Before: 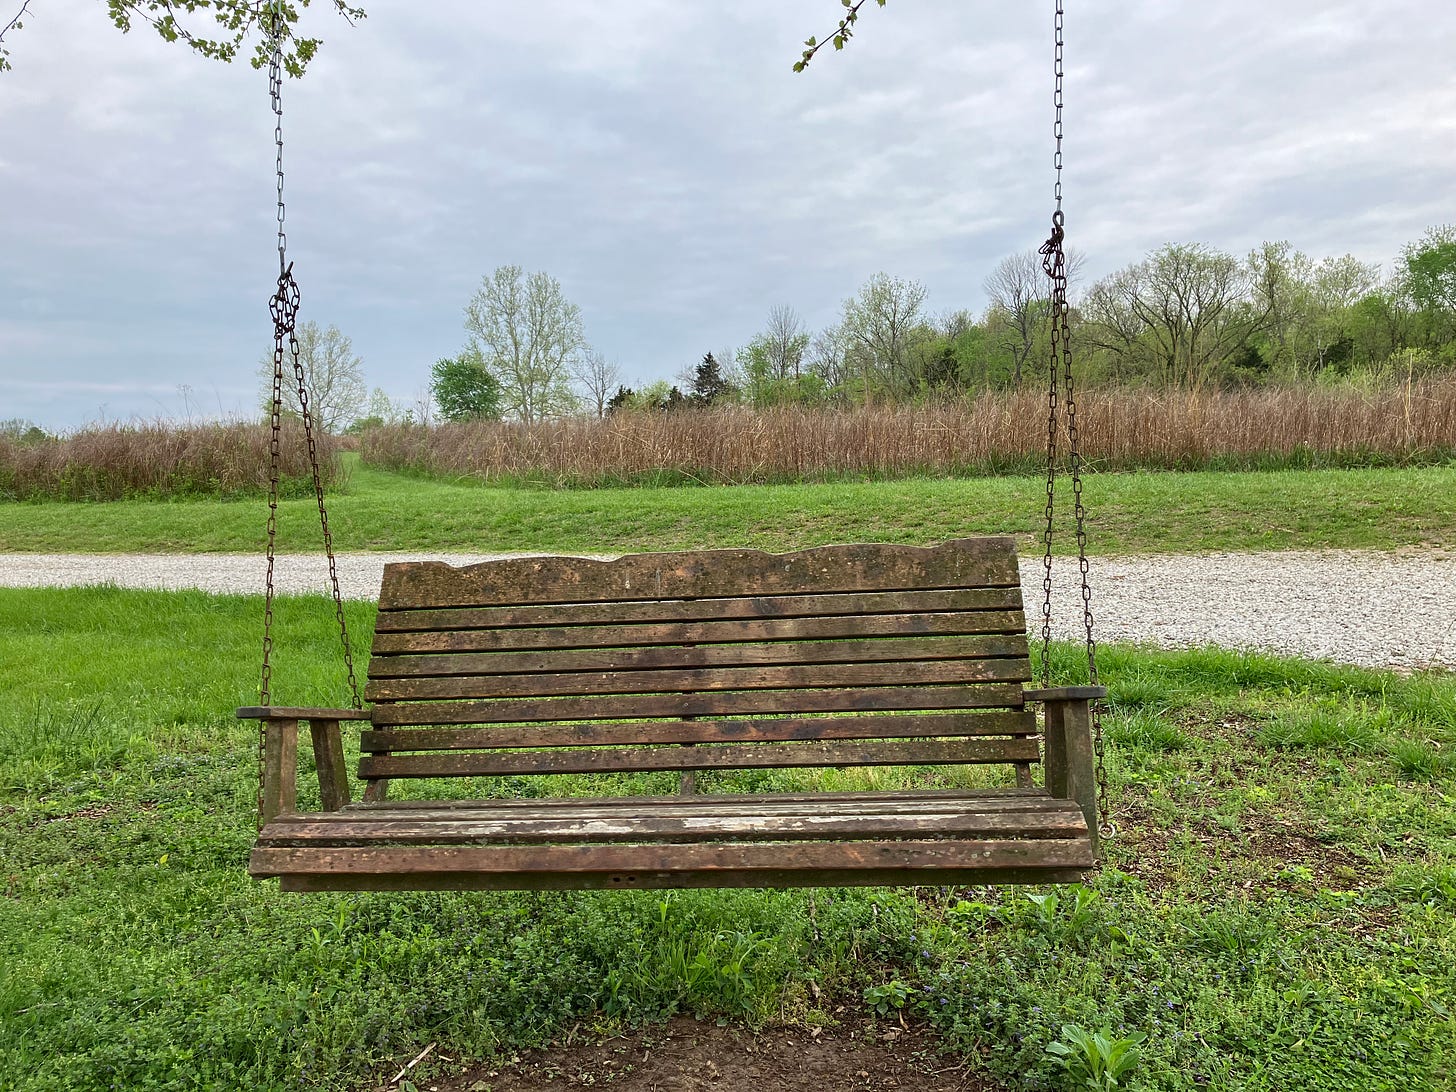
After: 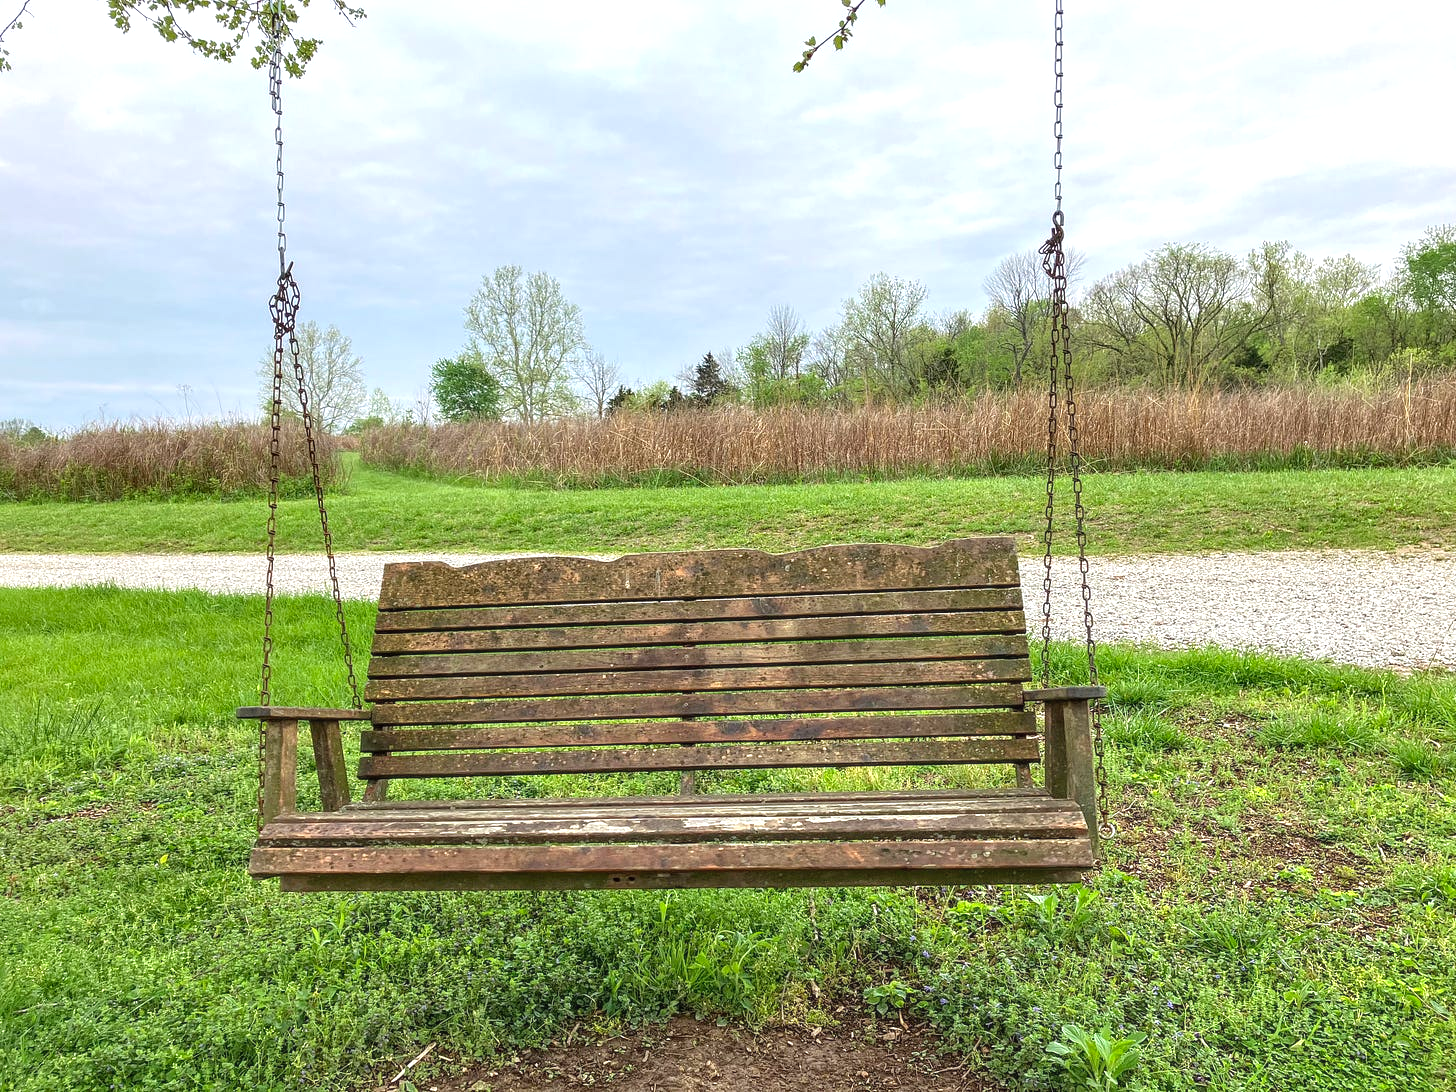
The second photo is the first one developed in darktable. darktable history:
exposure: black level correction 0, exposure 0.6 EV, compensate highlight preservation false
contrast brightness saturation: contrast -0.1, brightness 0.05, saturation 0.08
local contrast: detail 130%
